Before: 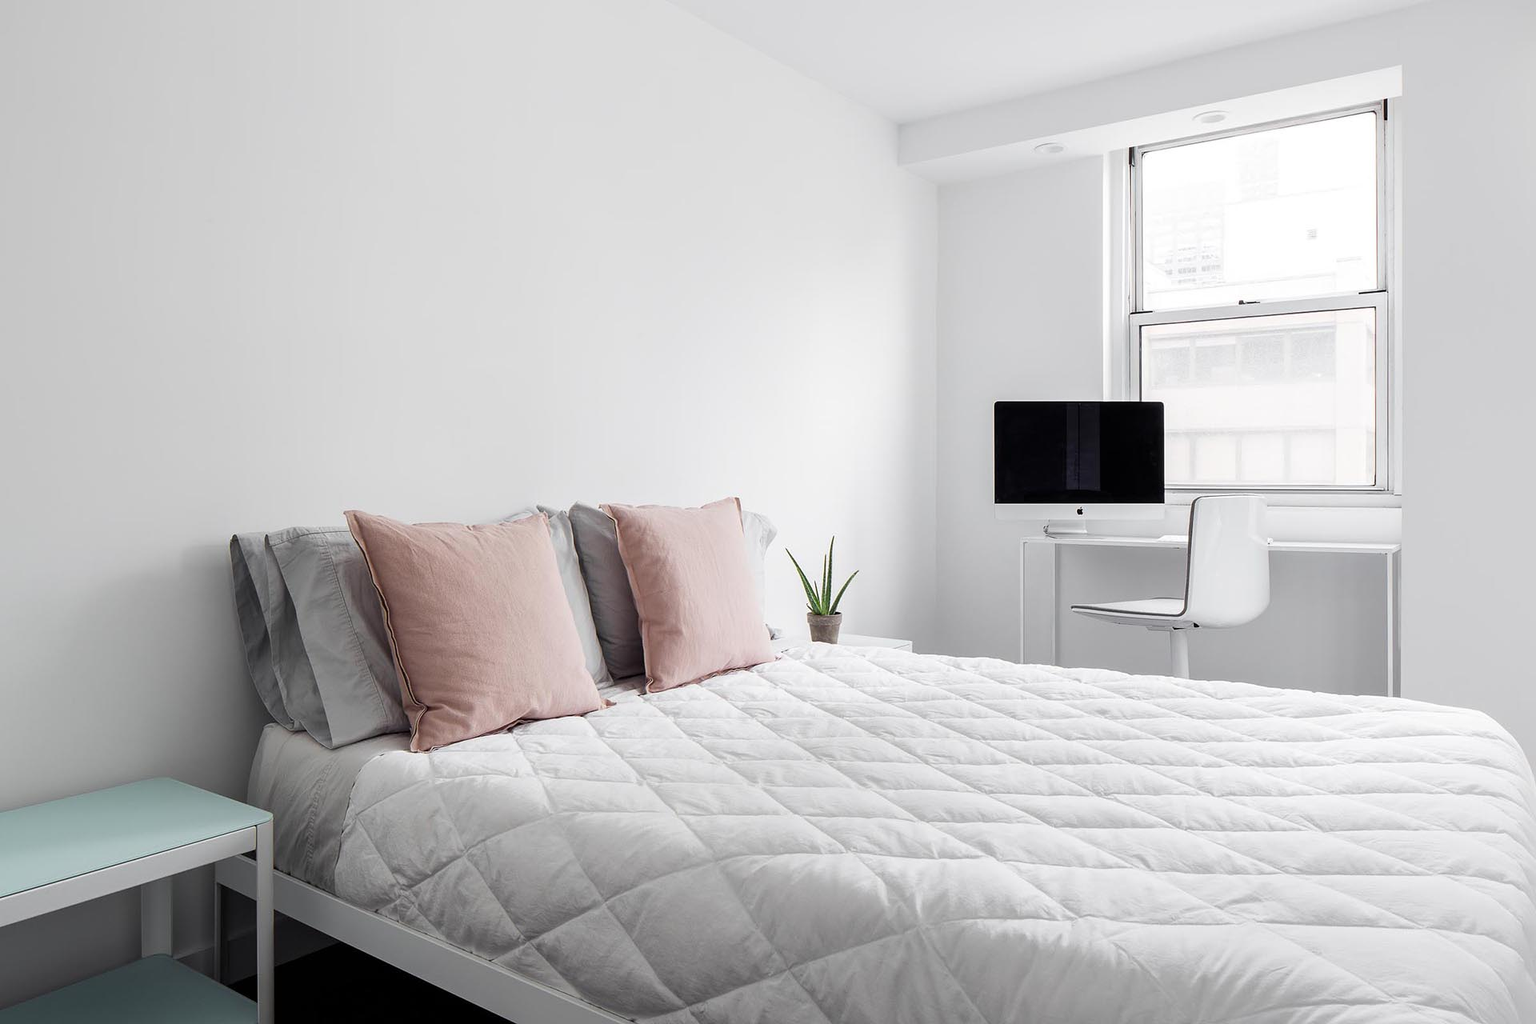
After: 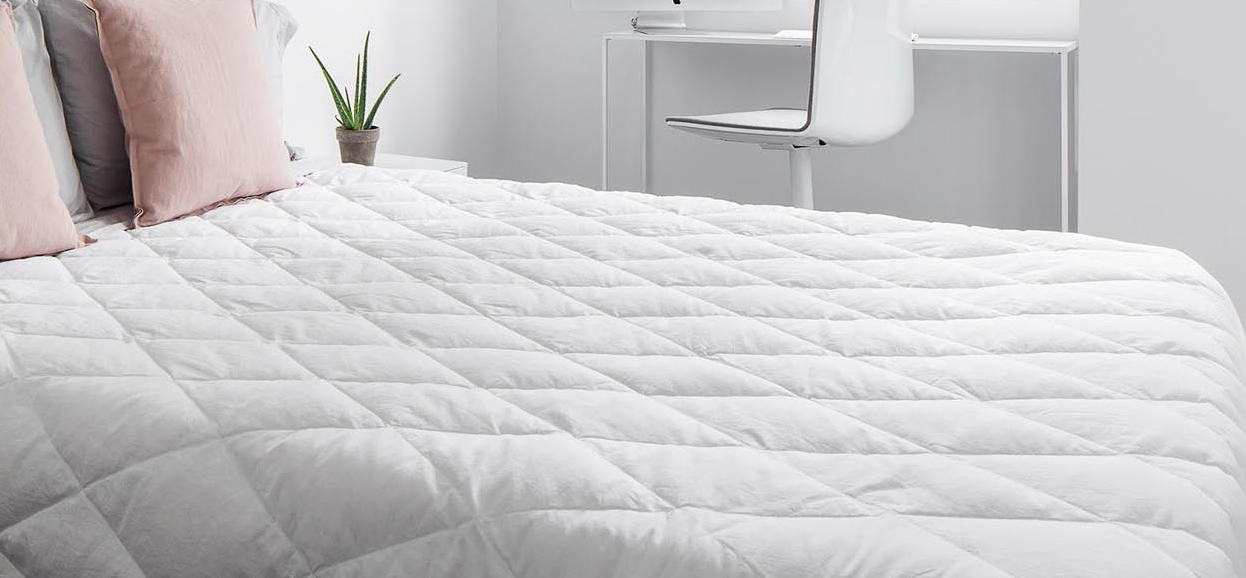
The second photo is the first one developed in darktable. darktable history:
crop and rotate: left 35.075%, top 49.958%, bottom 4.875%
